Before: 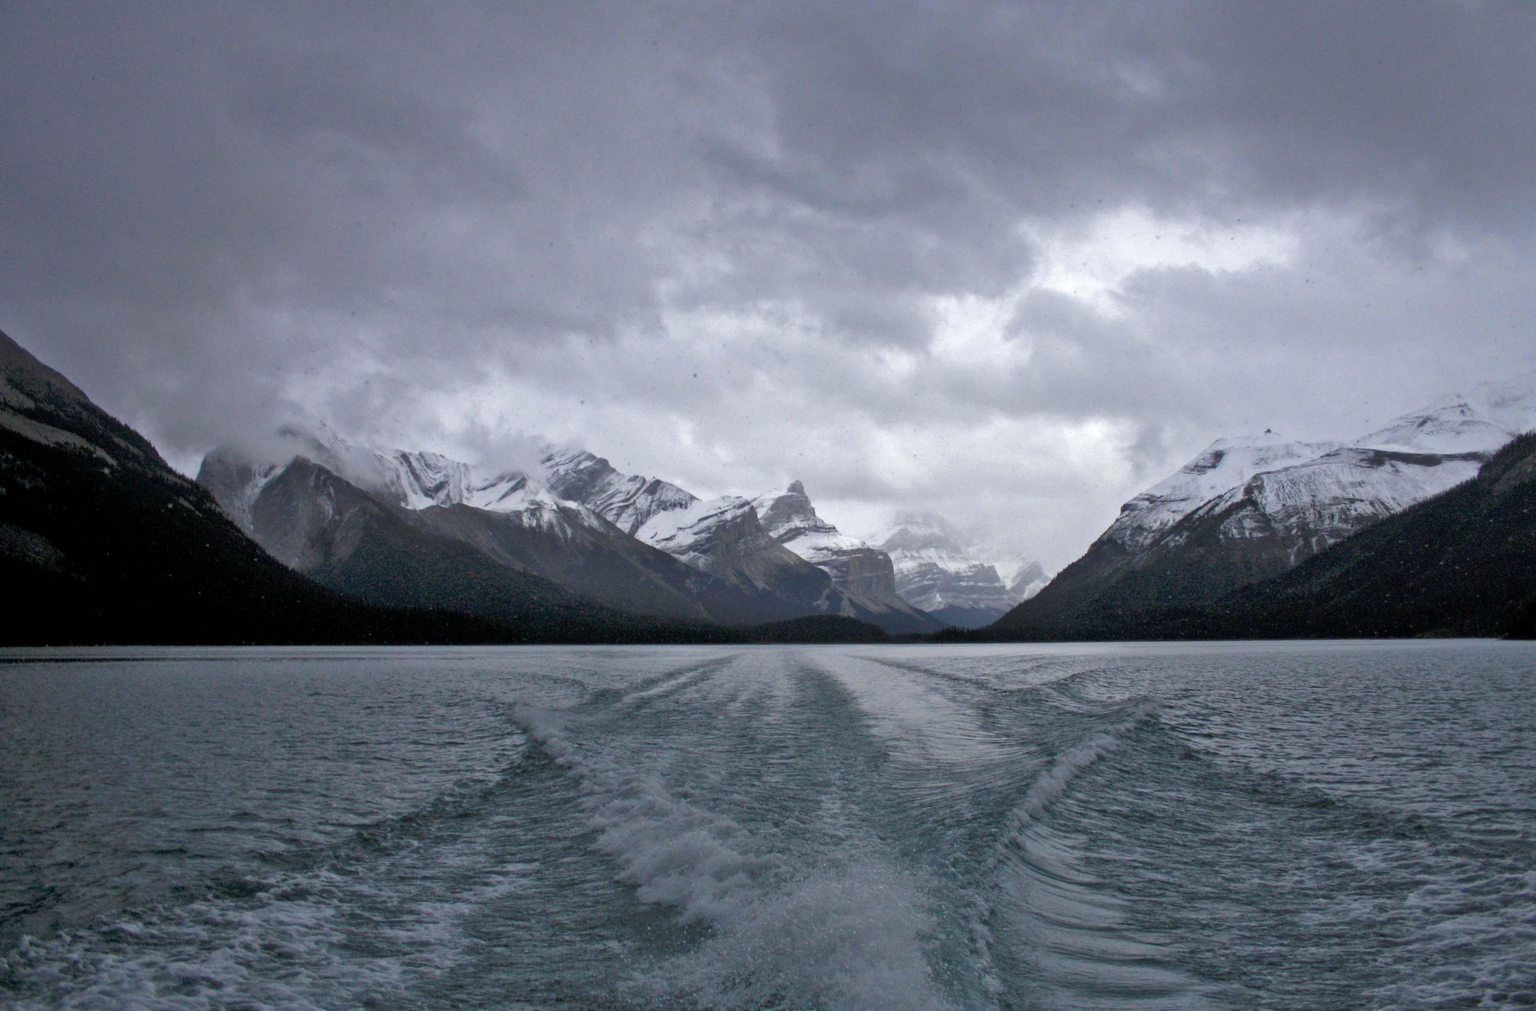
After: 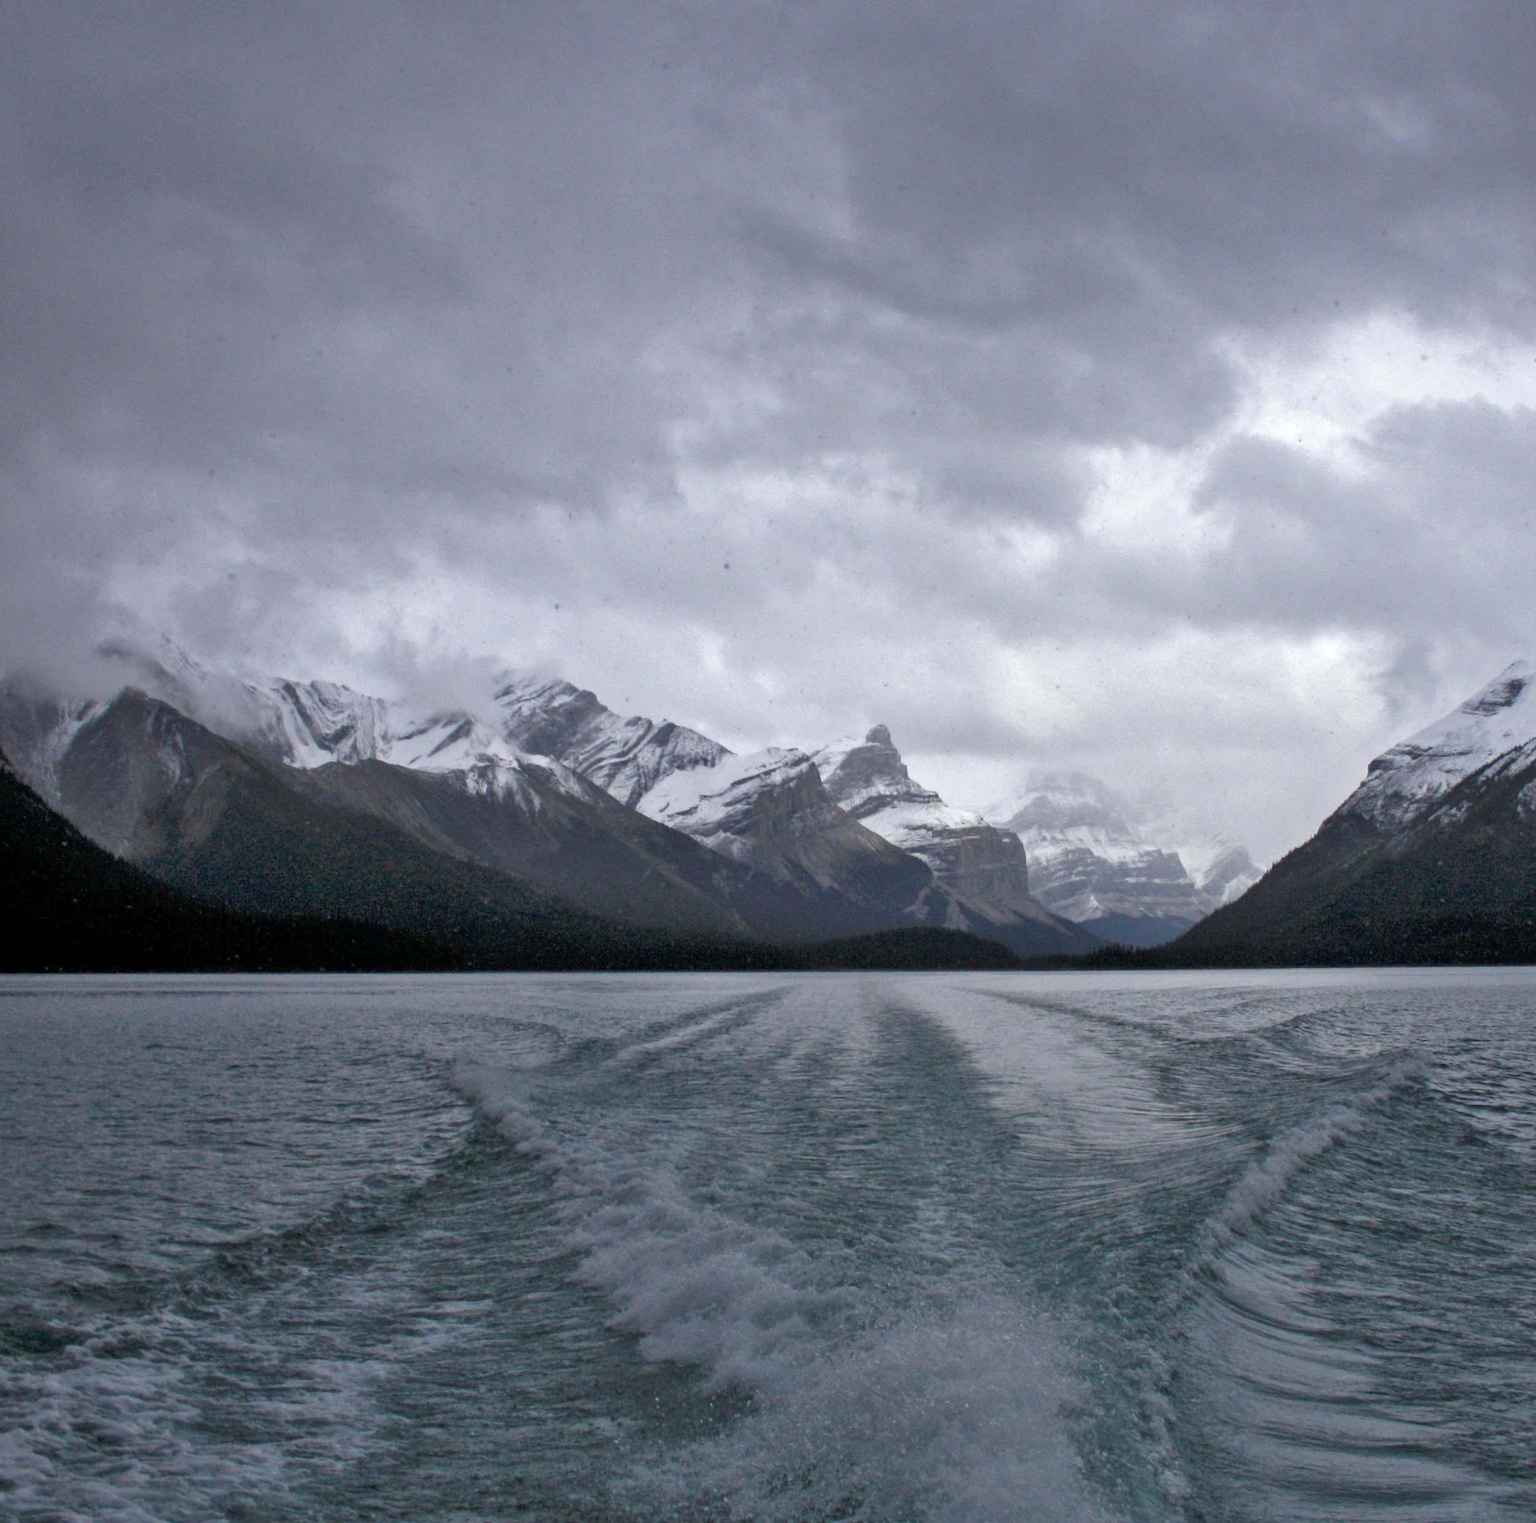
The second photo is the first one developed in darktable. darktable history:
color zones: curves: ch2 [(0, 0.5) (0.143, 0.517) (0.286, 0.571) (0.429, 0.522) (0.571, 0.5) (0.714, 0.5) (0.857, 0.5) (1, 0.5)], mix 33.18%
crop and rotate: left 13.905%, right 19.739%
